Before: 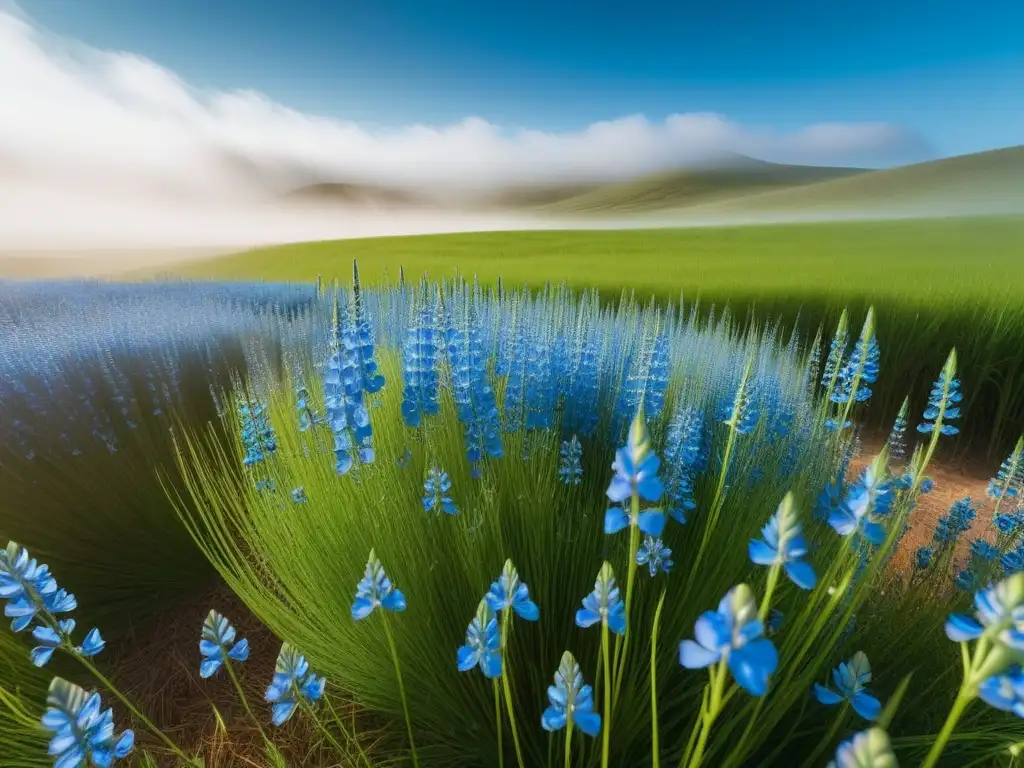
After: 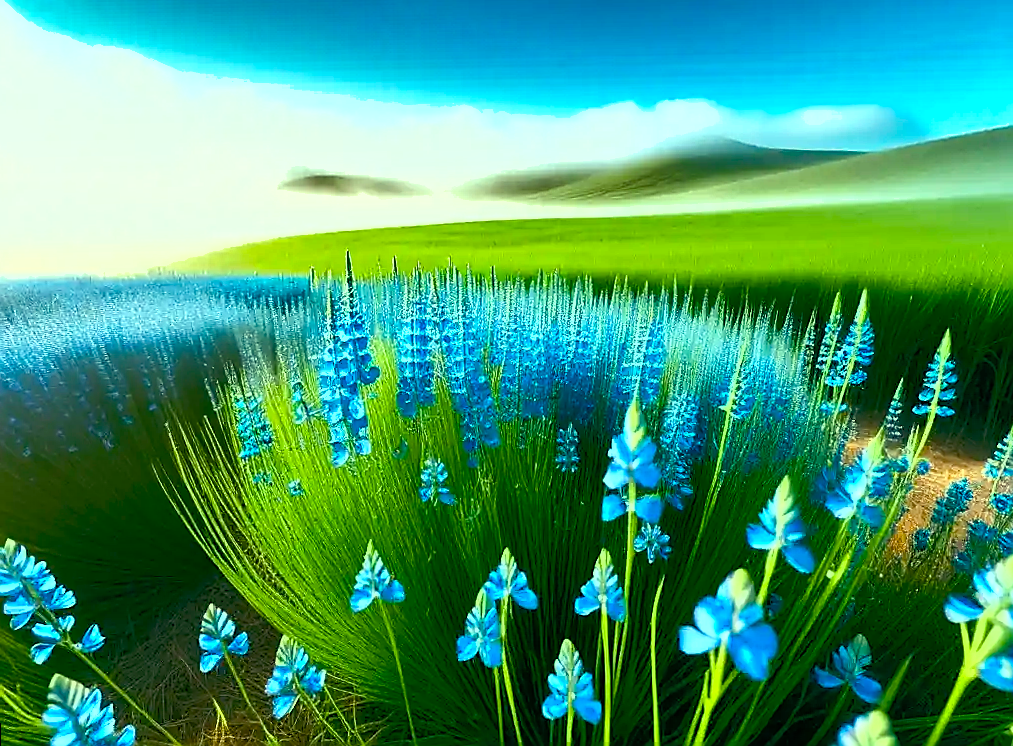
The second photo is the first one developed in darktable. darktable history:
rgb curve: curves: ch0 [(0, 0) (0.093, 0.159) (0.241, 0.265) (0.414, 0.42) (1, 1)], compensate middle gray true, preserve colors basic power
sharpen: radius 1.4, amount 1.25, threshold 0.7
exposure: exposure 0.376 EV, compensate highlight preservation false
shadows and highlights: low approximation 0.01, soften with gaussian
color balance rgb: shadows lift › luminance -7.7%, shadows lift › chroma 2.13%, shadows lift › hue 165.27°, power › luminance -7.77%, power › chroma 1.1%, power › hue 215.88°, highlights gain › luminance 15.15%, highlights gain › chroma 7%, highlights gain › hue 125.57°, global offset › luminance -0.33%, global offset › chroma 0.11%, global offset › hue 165.27°, perceptual saturation grading › global saturation 24.42%, perceptual saturation grading › highlights -24.42%, perceptual saturation grading › mid-tones 24.42%, perceptual saturation grading › shadows 40%, perceptual brilliance grading › global brilliance -5%, perceptual brilliance grading › highlights 24.42%, perceptual brilliance grading › mid-tones 7%, perceptual brilliance grading › shadows -5%
rotate and perspective: rotation -1°, crop left 0.011, crop right 0.989, crop top 0.025, crop bottom 0.975
